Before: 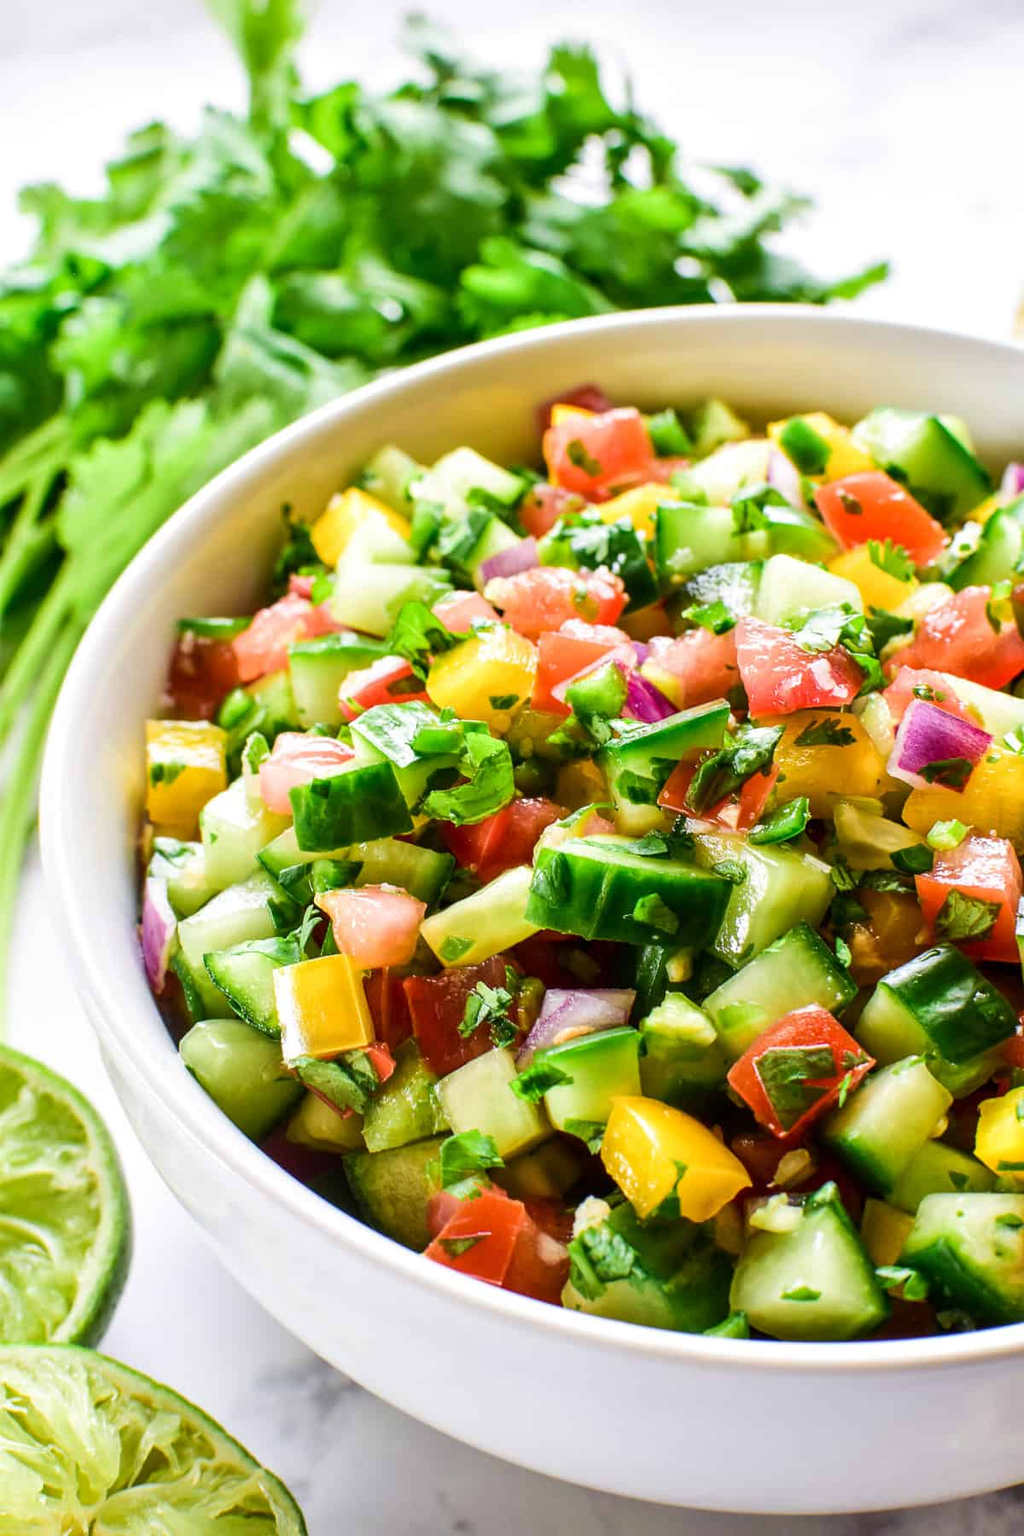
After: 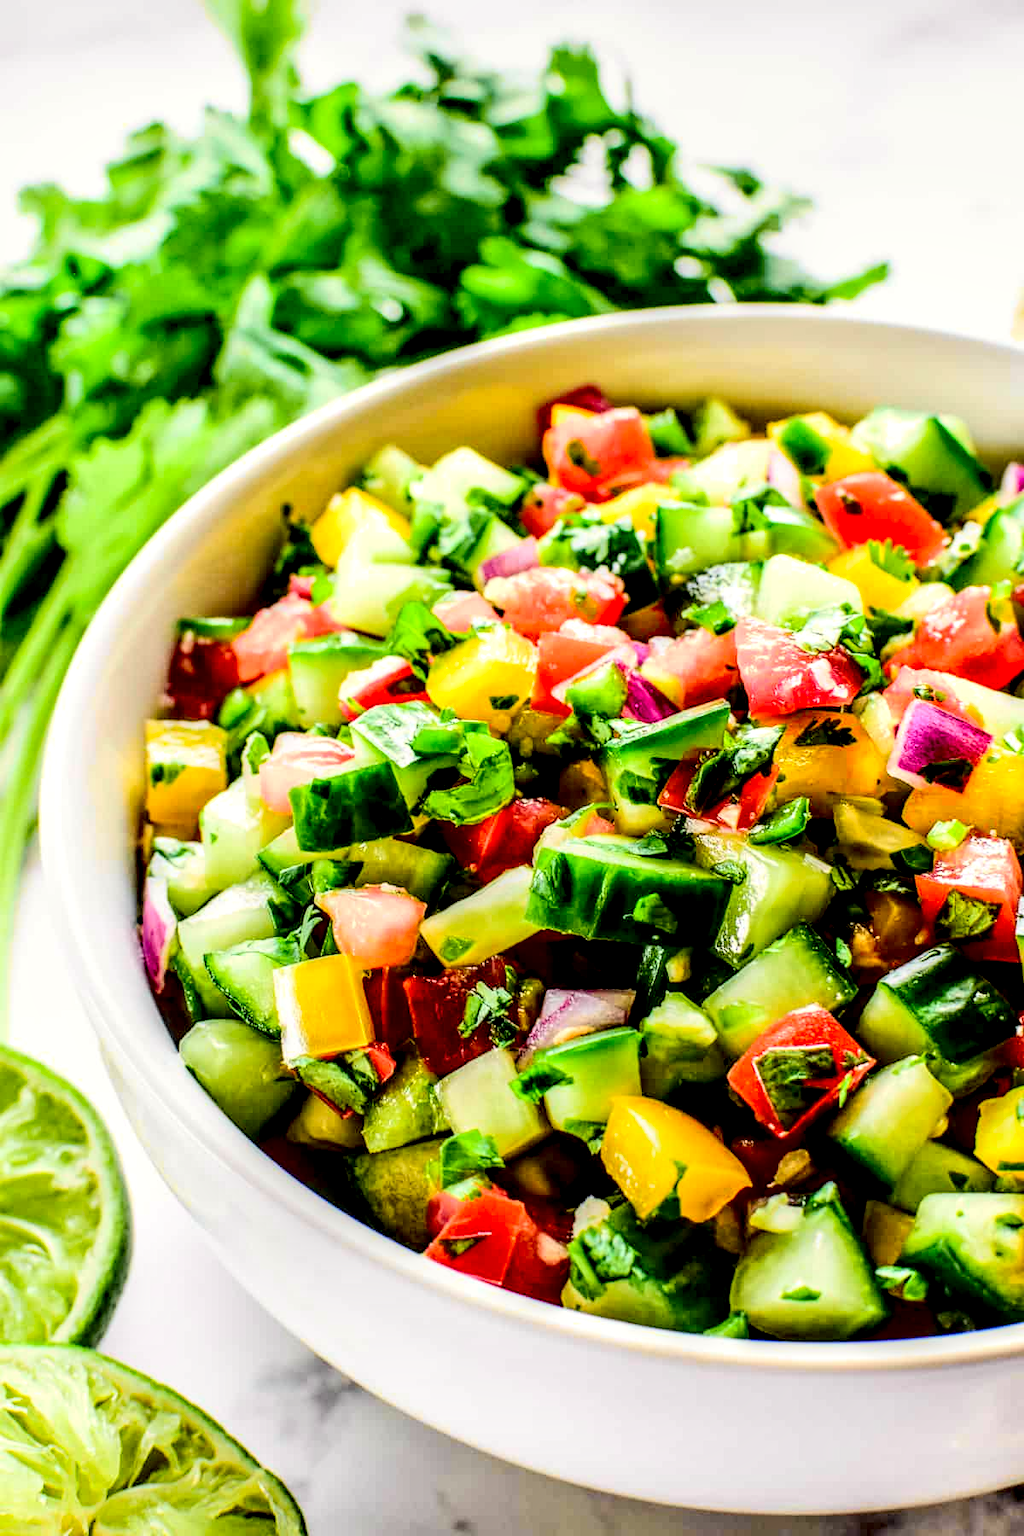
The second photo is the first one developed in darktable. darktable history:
local contrast: highlights 20%, detail 197%
color balance: output saturation 110%
tone curve: curves: ch0 [(0, 0.006) (0.184, 0.117) (0.405, 0.46) (0.456, 0.528) (0.634, 0.728) (0.877, 0.89) (0.984, 0.935)]; ch1 [(0, 0) (0.443, 0.43) (0.492, 0.489) (0.566, 0.579) (0.595, 0.625) (0.608, 0.667) (0.65, 0.729) (1, 1)]; ch2 [(0, 0) (0.33, 0.301) (0.421, 0.443) (0.447, 0.489) (0.495, 0.505) (0.537, 0.583) (0.586, 0.591) (0.663, 0.686) (1, 1)], color space Lab, independent channels, preserve colors none
